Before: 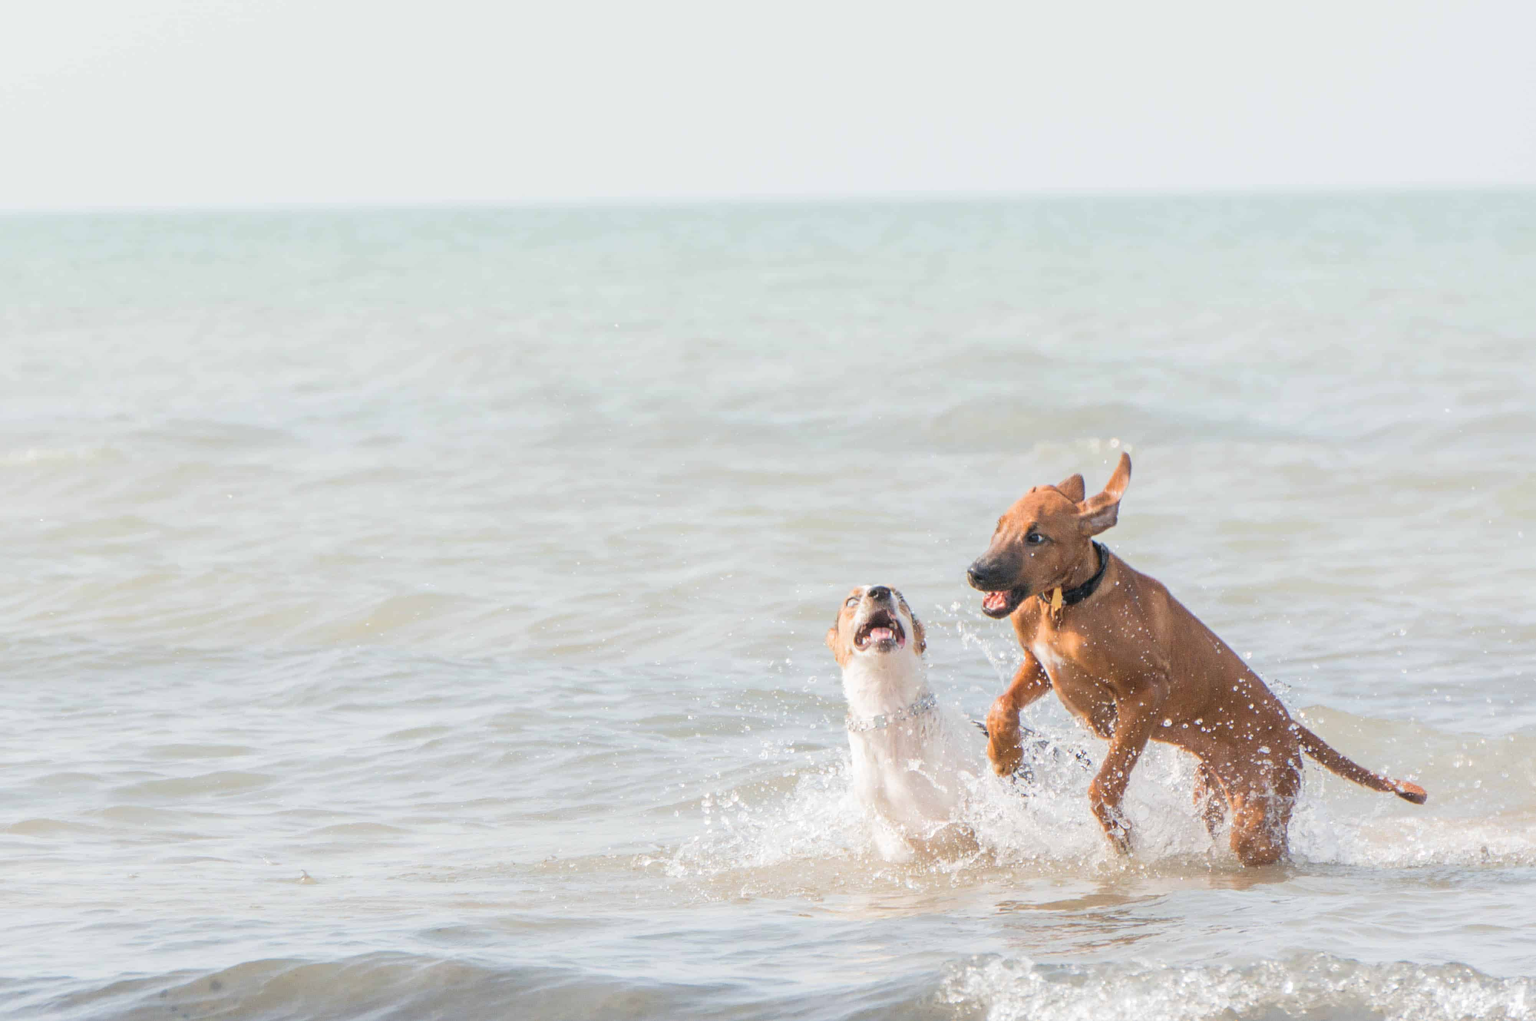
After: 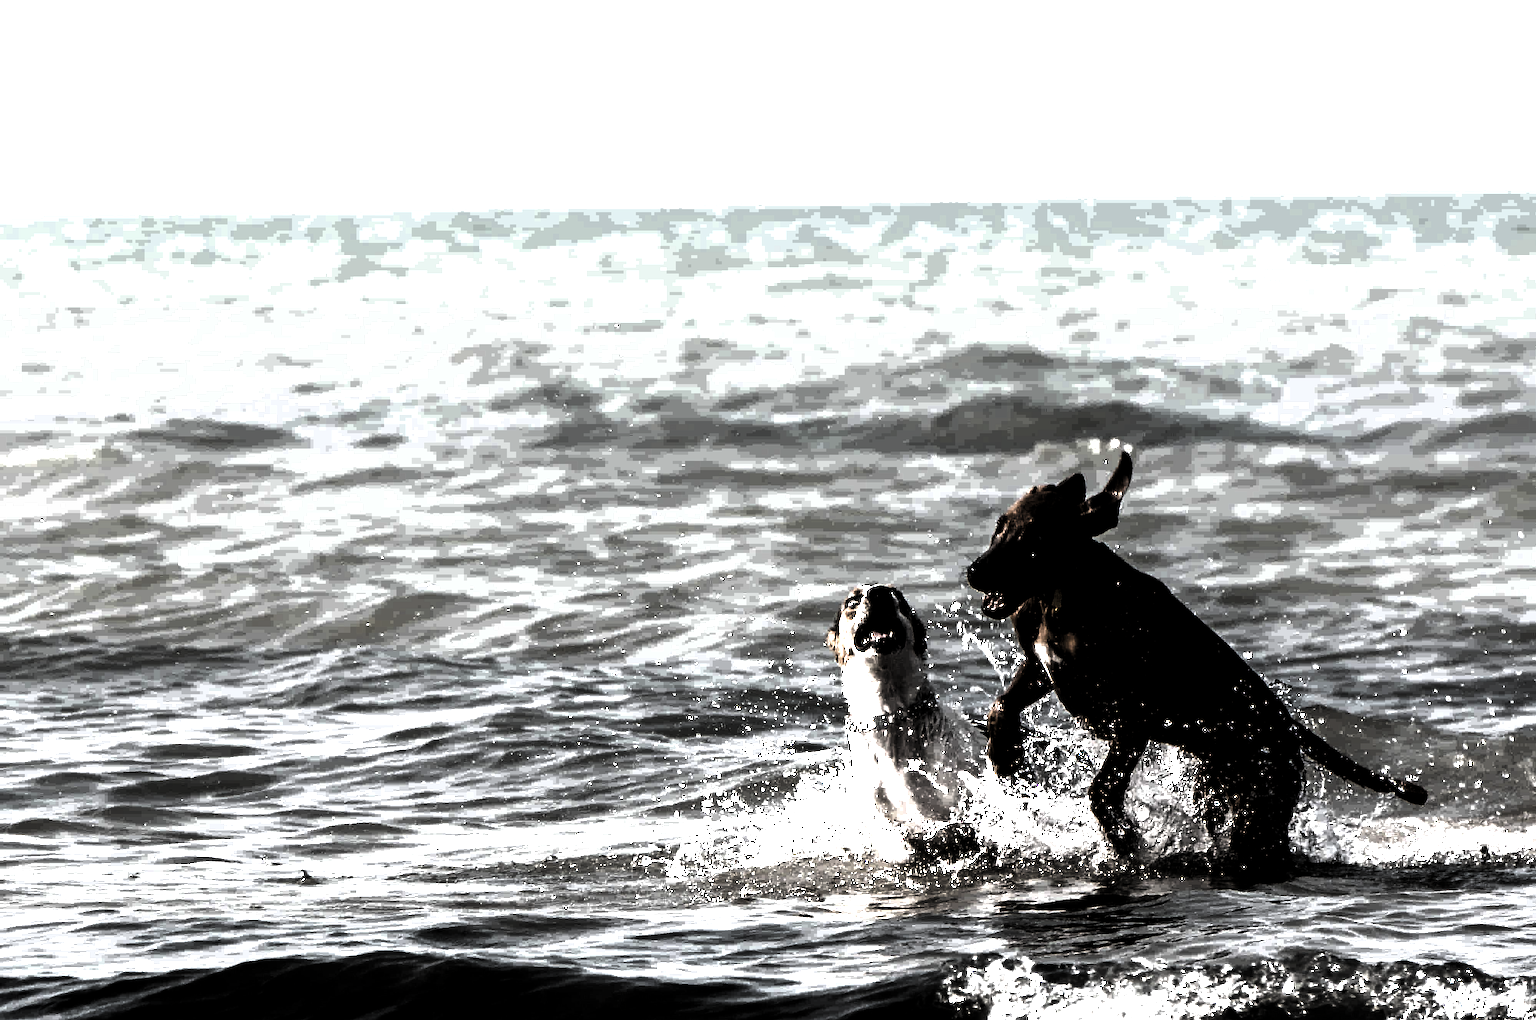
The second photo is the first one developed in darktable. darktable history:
levels: levels [0.721, 0.937, 0.997]
exposure: black level correction 0, exposure 0.5 EV, compensate highlight preservation false
